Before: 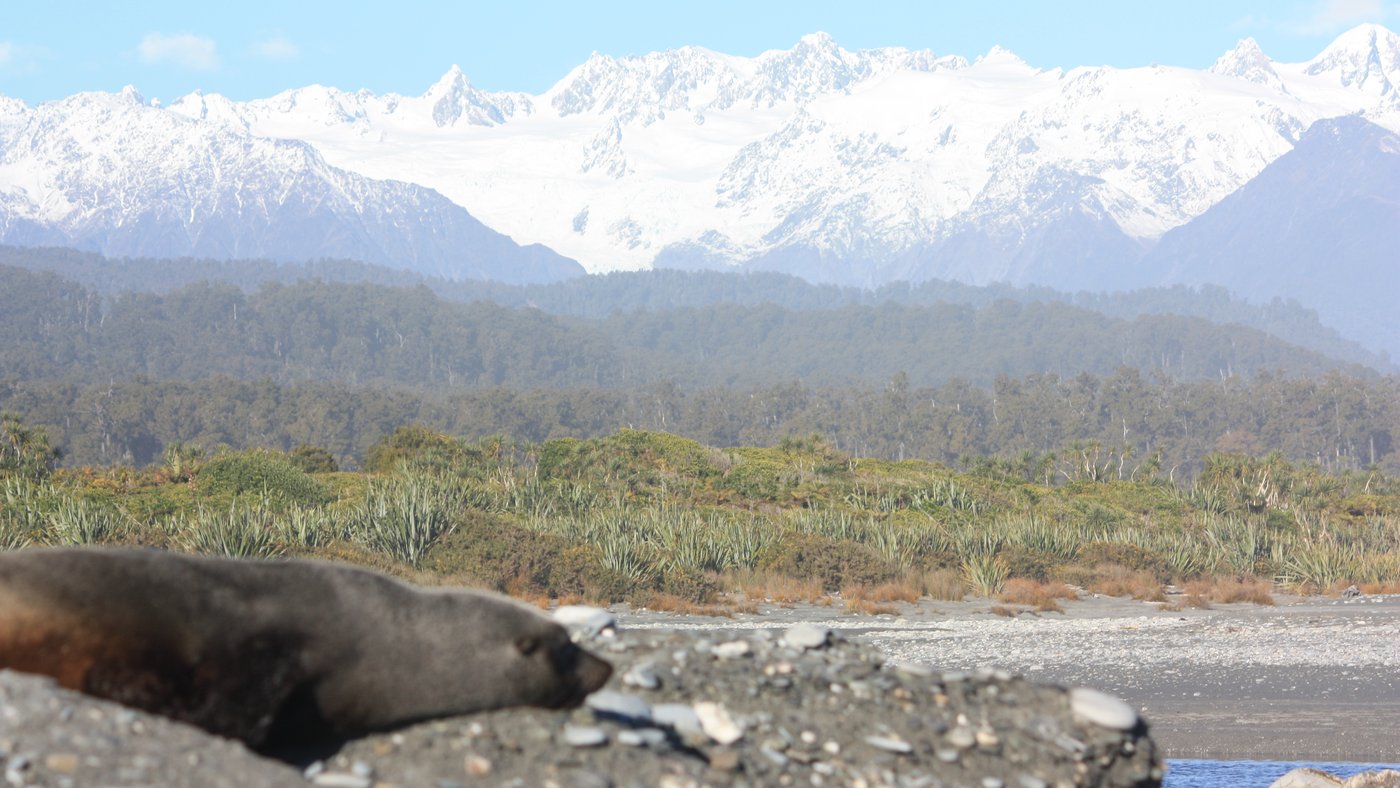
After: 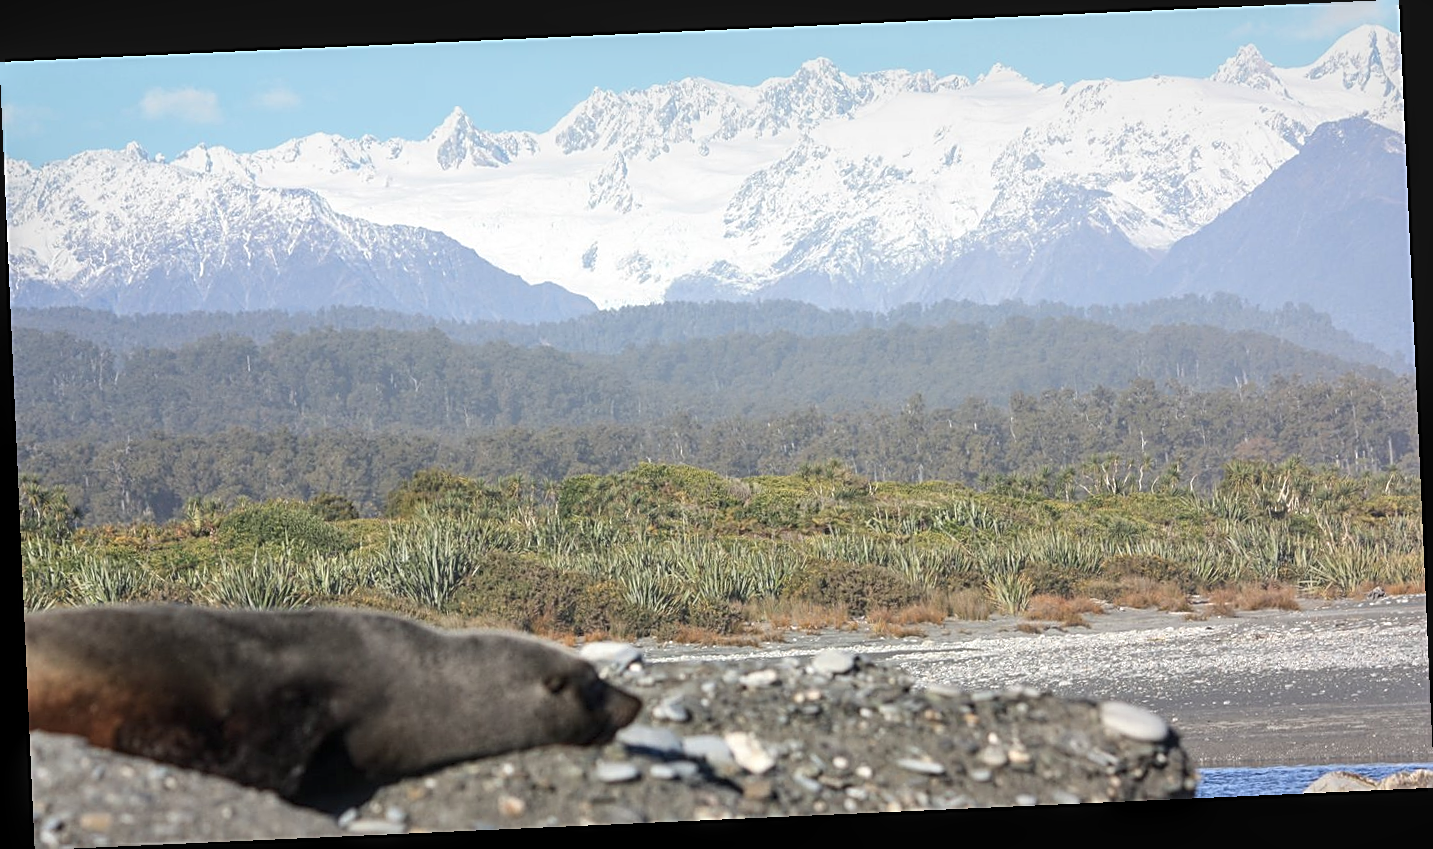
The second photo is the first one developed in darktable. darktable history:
local contrast: detail 130%
rotate and perspective: rotation -2.56°, automatic cropping off
sharpen: amount 0.575
